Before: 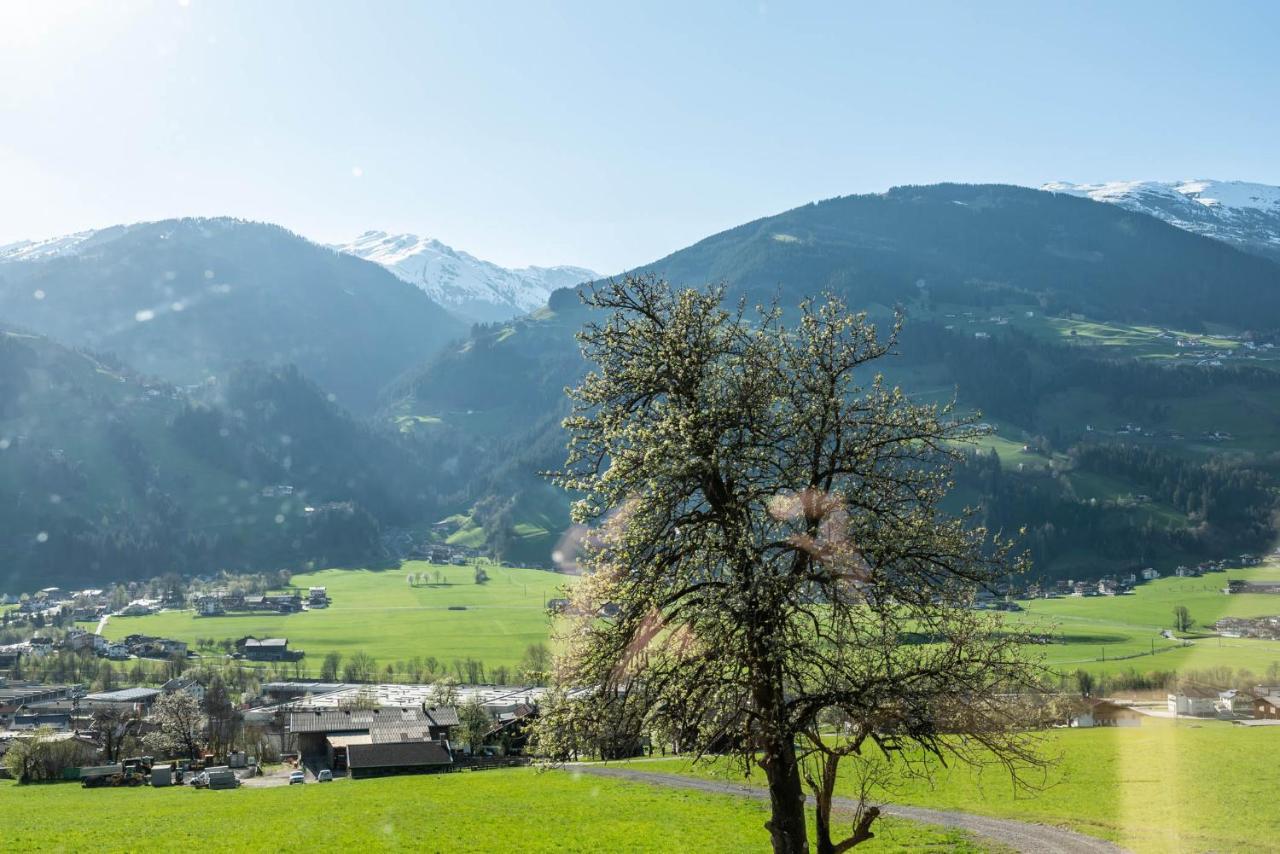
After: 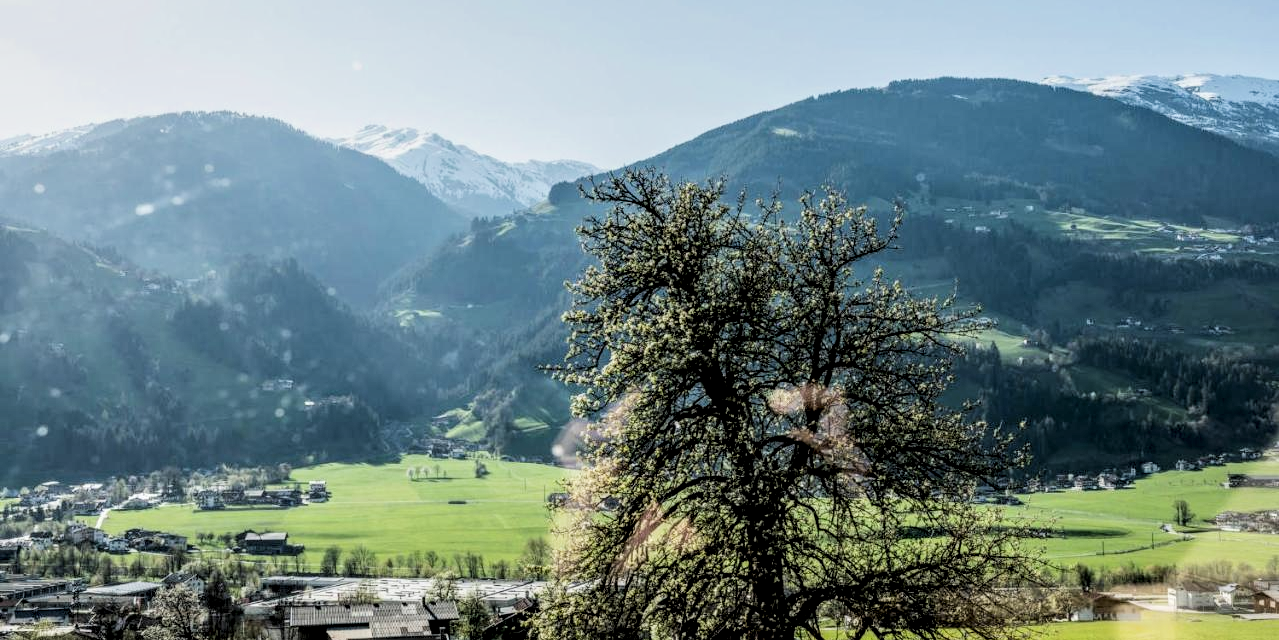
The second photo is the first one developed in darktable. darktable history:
filmic rgb: black relative exposure -5 EV, hardness 2.88, contrast 1.3
crop and rotate: top 12.5%, bottom 12.5%
local contrast: detail 150%
